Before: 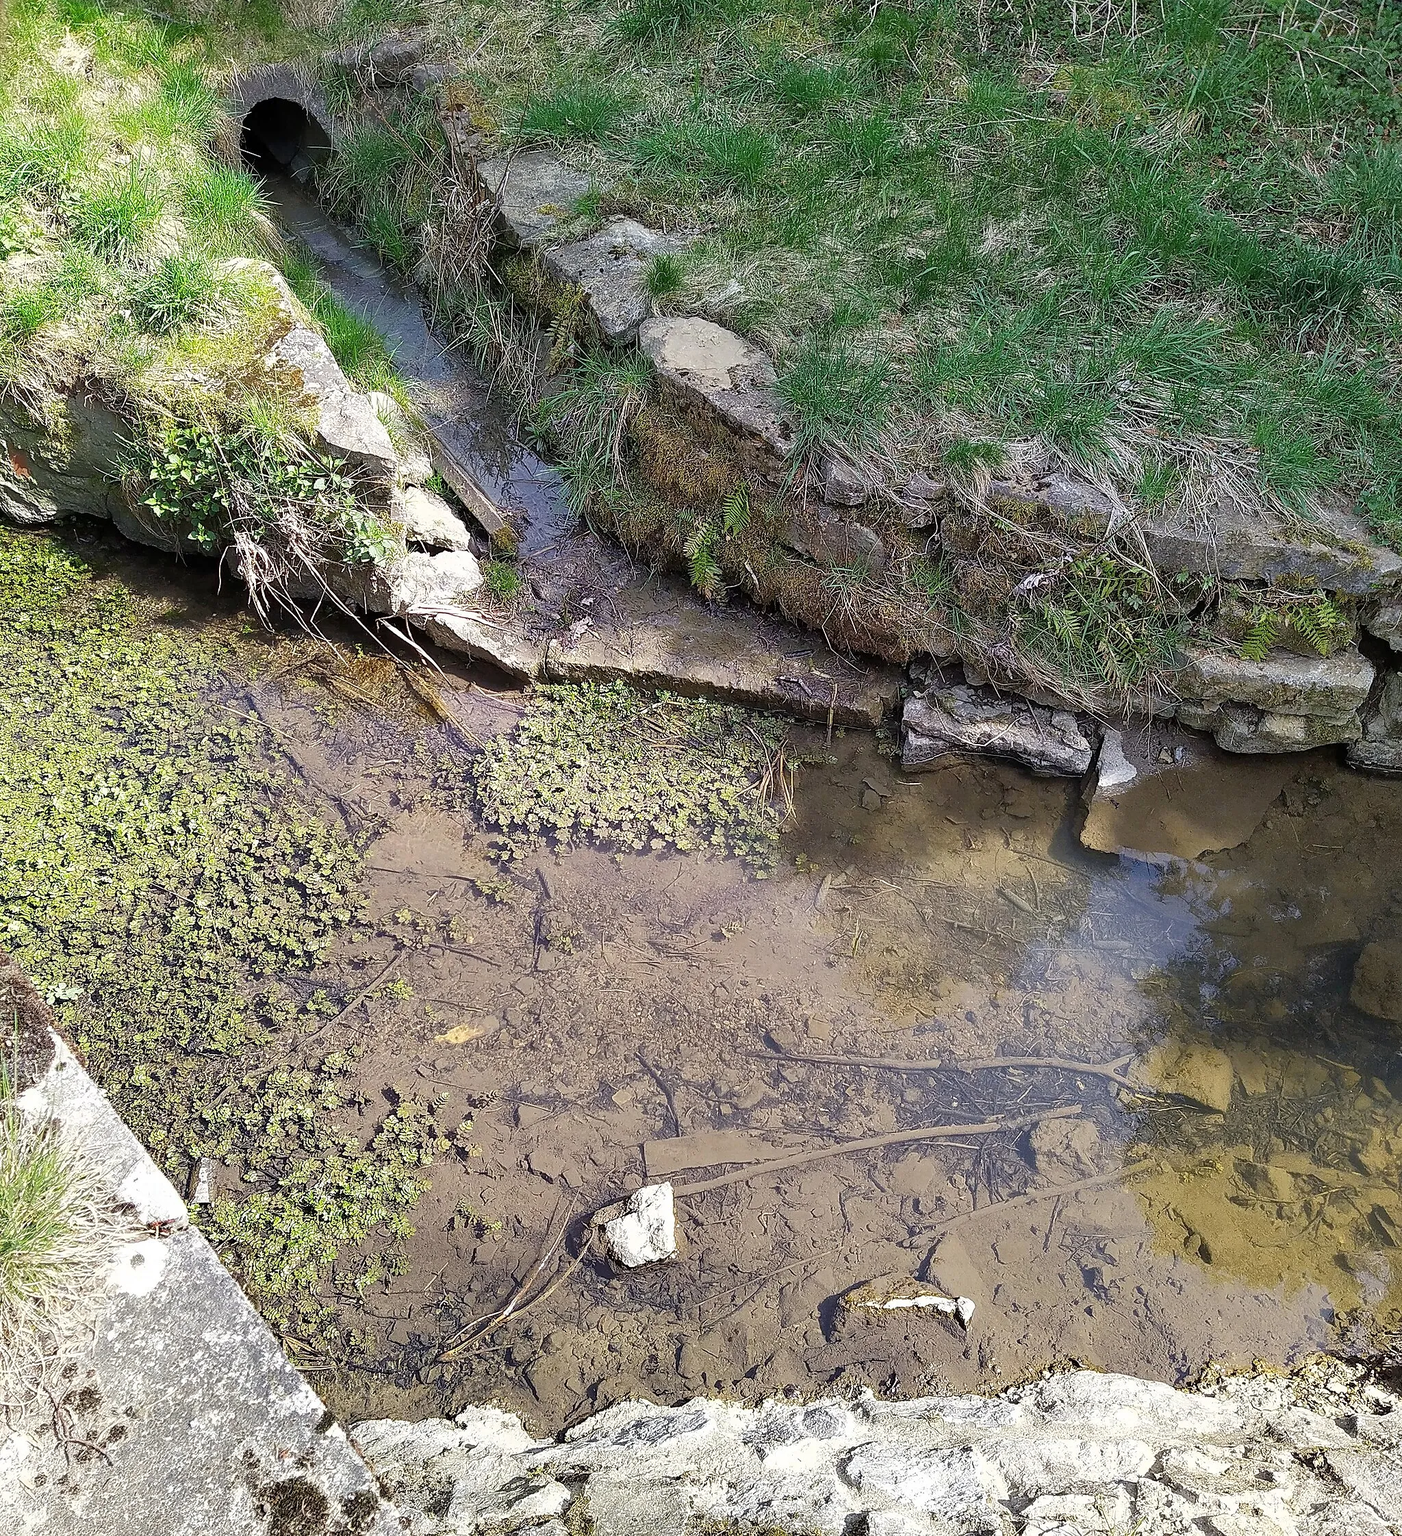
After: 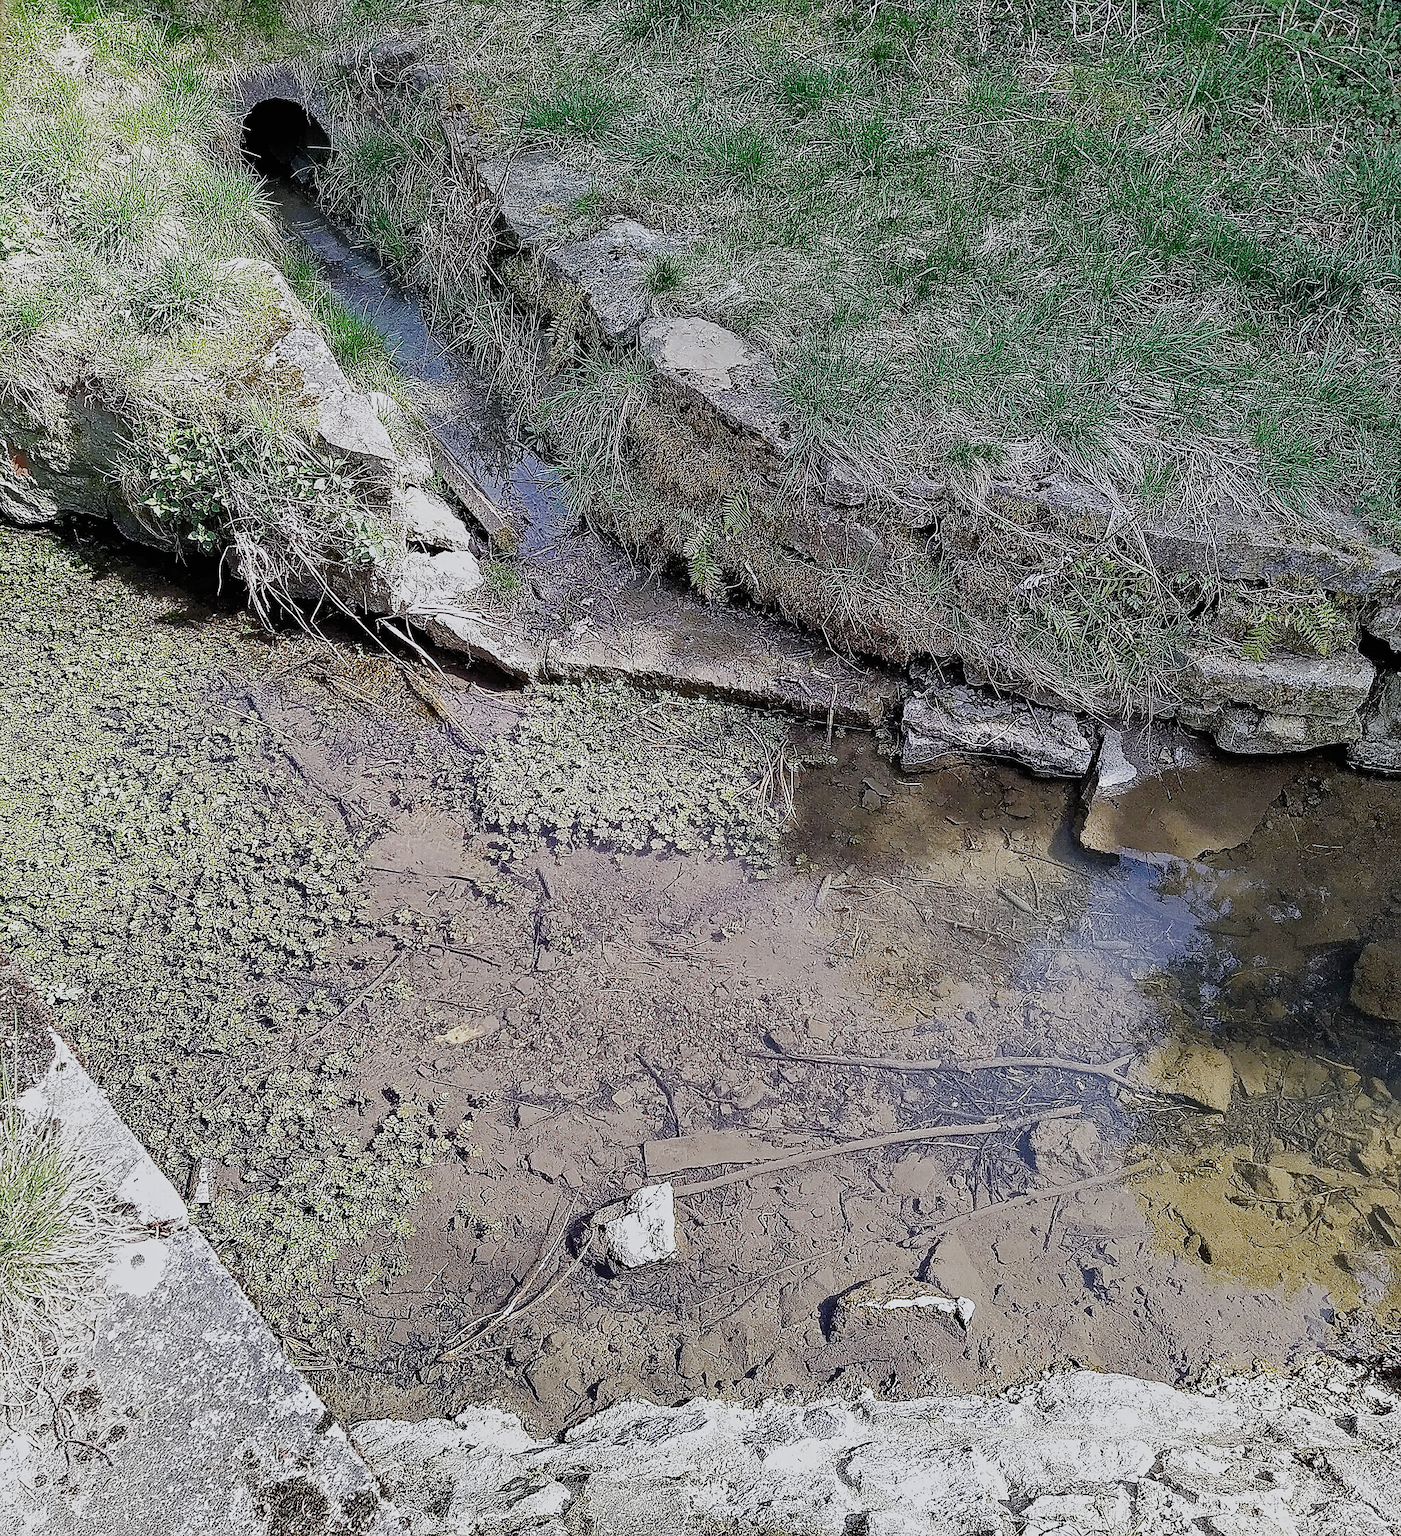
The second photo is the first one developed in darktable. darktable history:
contrast equalizer: y [[0.502, 0.517, 0.543, 0.576, 0.611, 0.631], [0.5 ×6], [0.5 ×6], [0 ×6], [0 ×6]]
color calibration: illuminant as shot in camera, x 0.358, y 0.373, temperature 4628.91 K, saturation algorithm version 1 (2020)
local contrast: mode bilateral grid, contrast 100, coarseness 99, detail 92%, midtone range 0.2
sharpen: radius 1.432, amount 0.395, threshold 1.309
filmic rgb: black relative exposure -7.65 EV, white relative exposure 4.56 EV, hardness 3.61, preserve chrominance no, color science v4 (2020)
